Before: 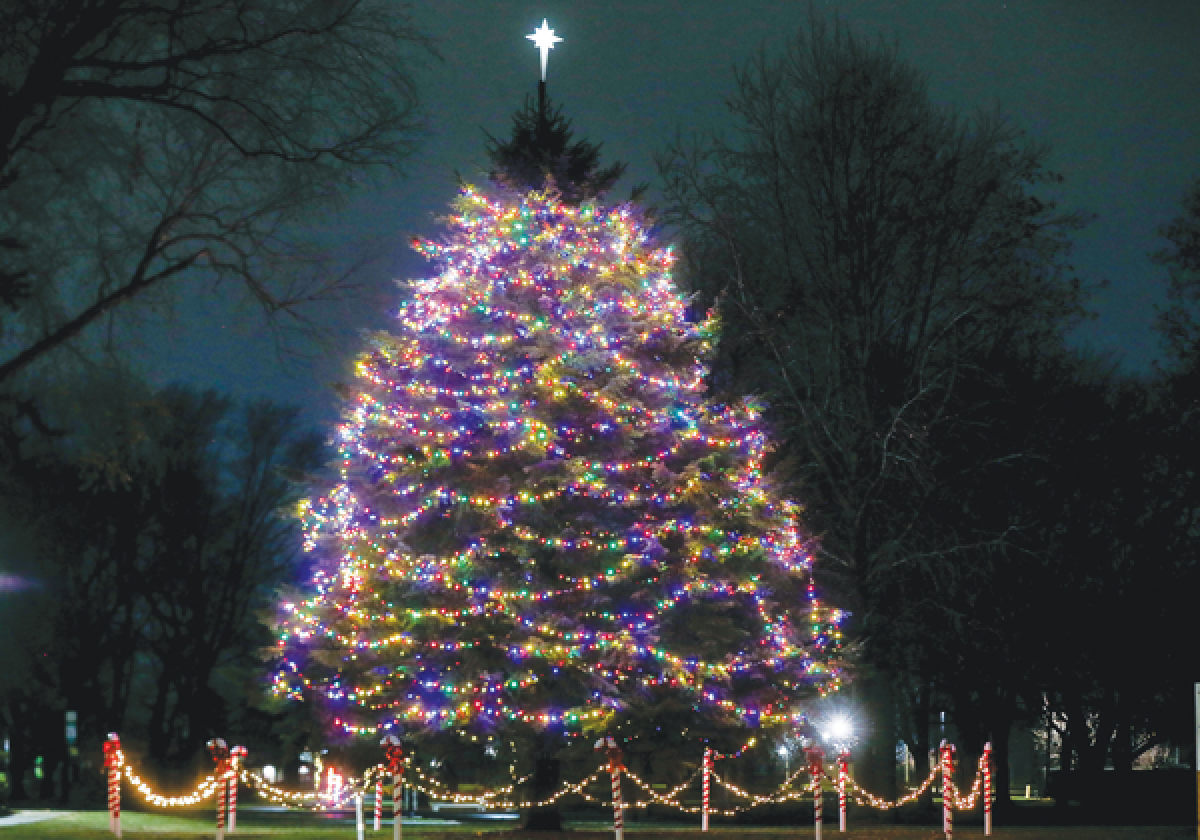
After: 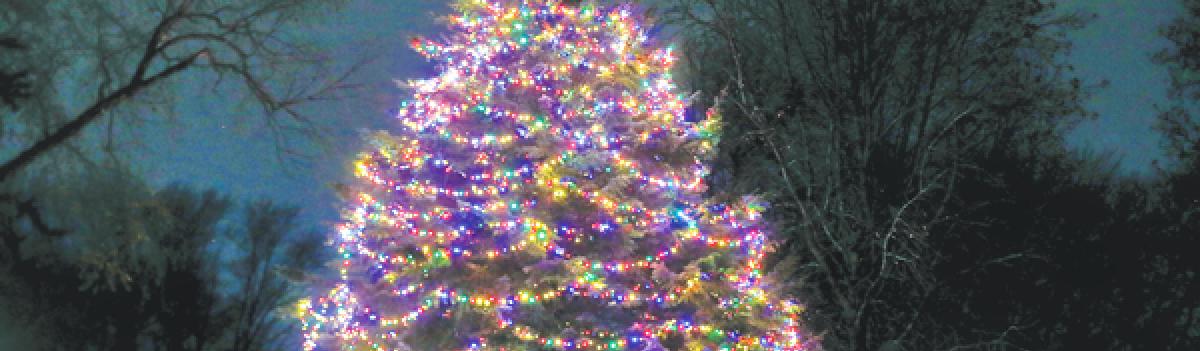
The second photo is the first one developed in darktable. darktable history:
crop and rotate: top 23.84%, bottom 34.294%
local contrast: mode bilateral grid, contrast 20, coarseness 50, detail 120%, midtone range 0.2
tone equalizer: -7 EV 0.15 EV, -6 EV 0.6 EV, -5 EV 1.15 EV, -4 EV 1.33 EV, -3 EV 1.15 EV, -2 EV 0.6 EV, -1 EV 0.15 EV, mask exposure compensation -0.5 EV
